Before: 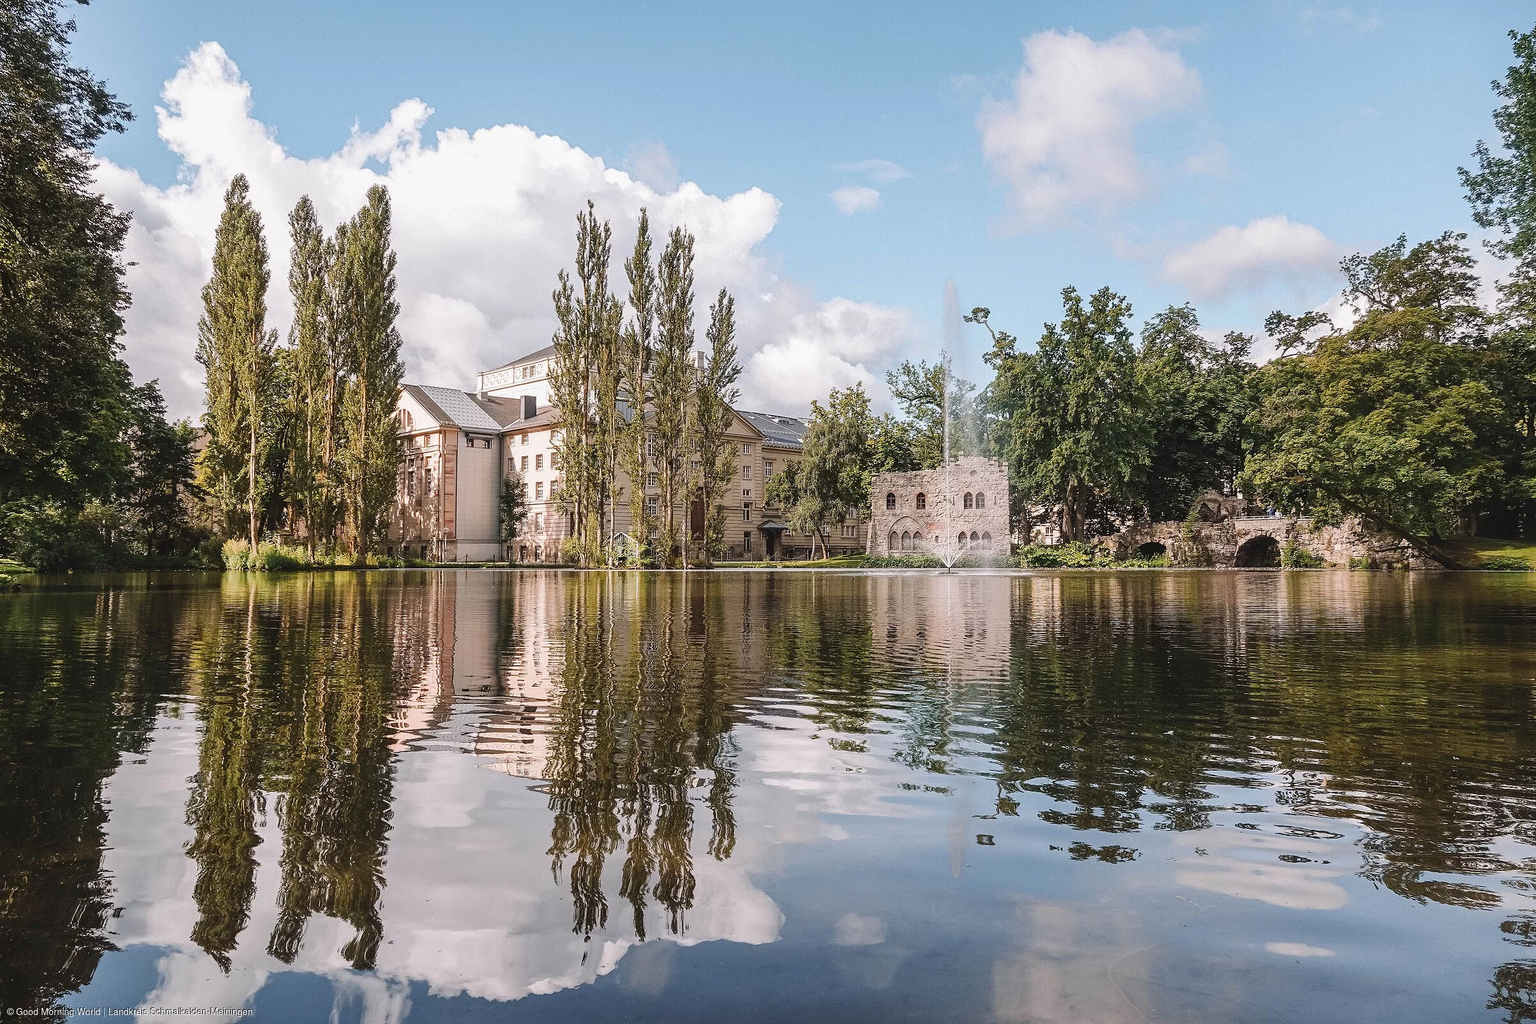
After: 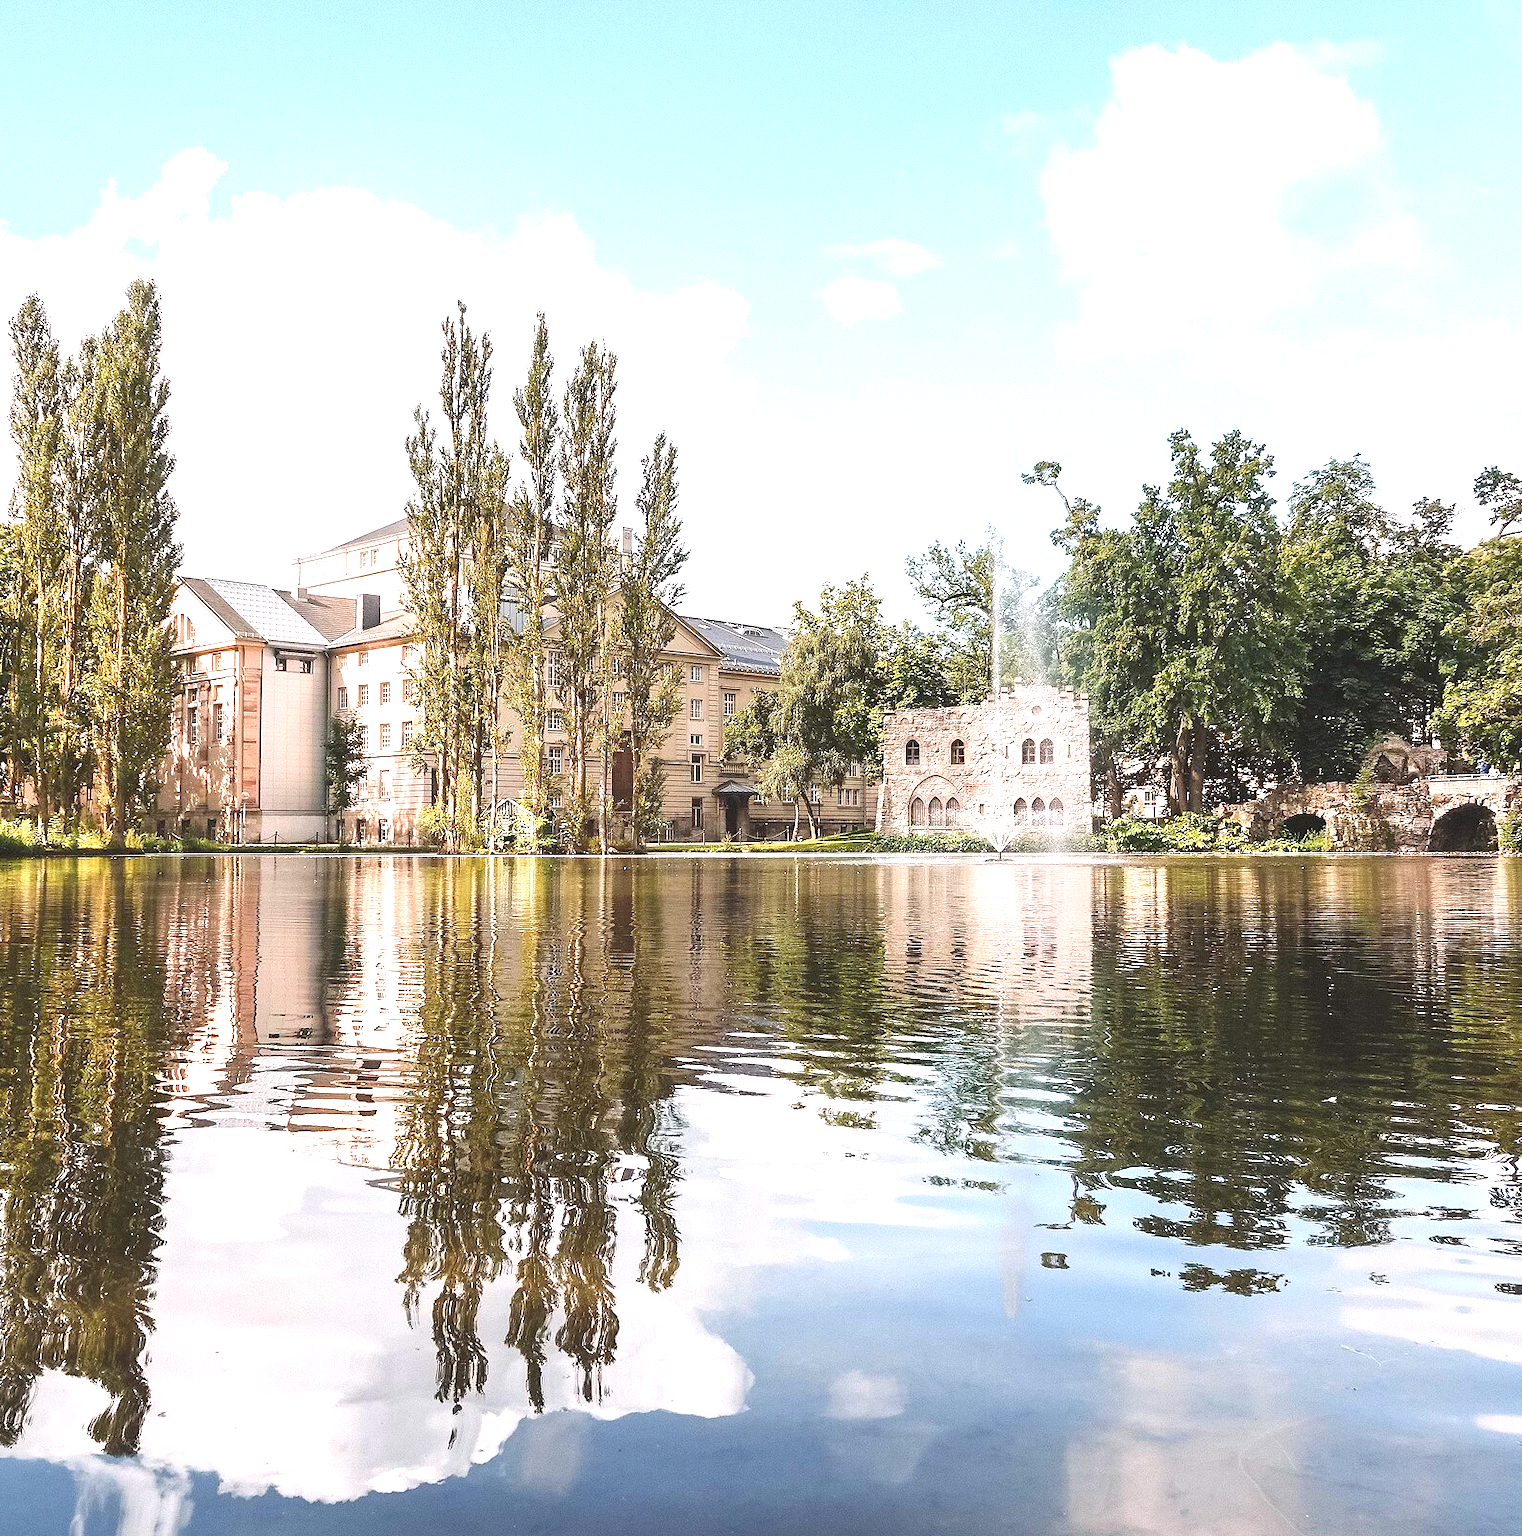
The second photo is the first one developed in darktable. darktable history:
contrast equalizer: octaves 7, y [[0.502, 0.505, 0.512, 0.529, 0.564, 0.588], [0.5 ×6], [0.502, 0.505, 0.512, 0.529, 0.564, 0.588], [0, 0.001, 0.001, 0.004, 0.008, 0.011], [0, 0.001, 0.001, 0.004, 0.008, 0.011]], mix -1
exposure: black level correction 0, exposure 1.125 EV, compensate exposure bias true, compensate highlight preservation false
crop and rotate: left 18.442%, right 15.508%
